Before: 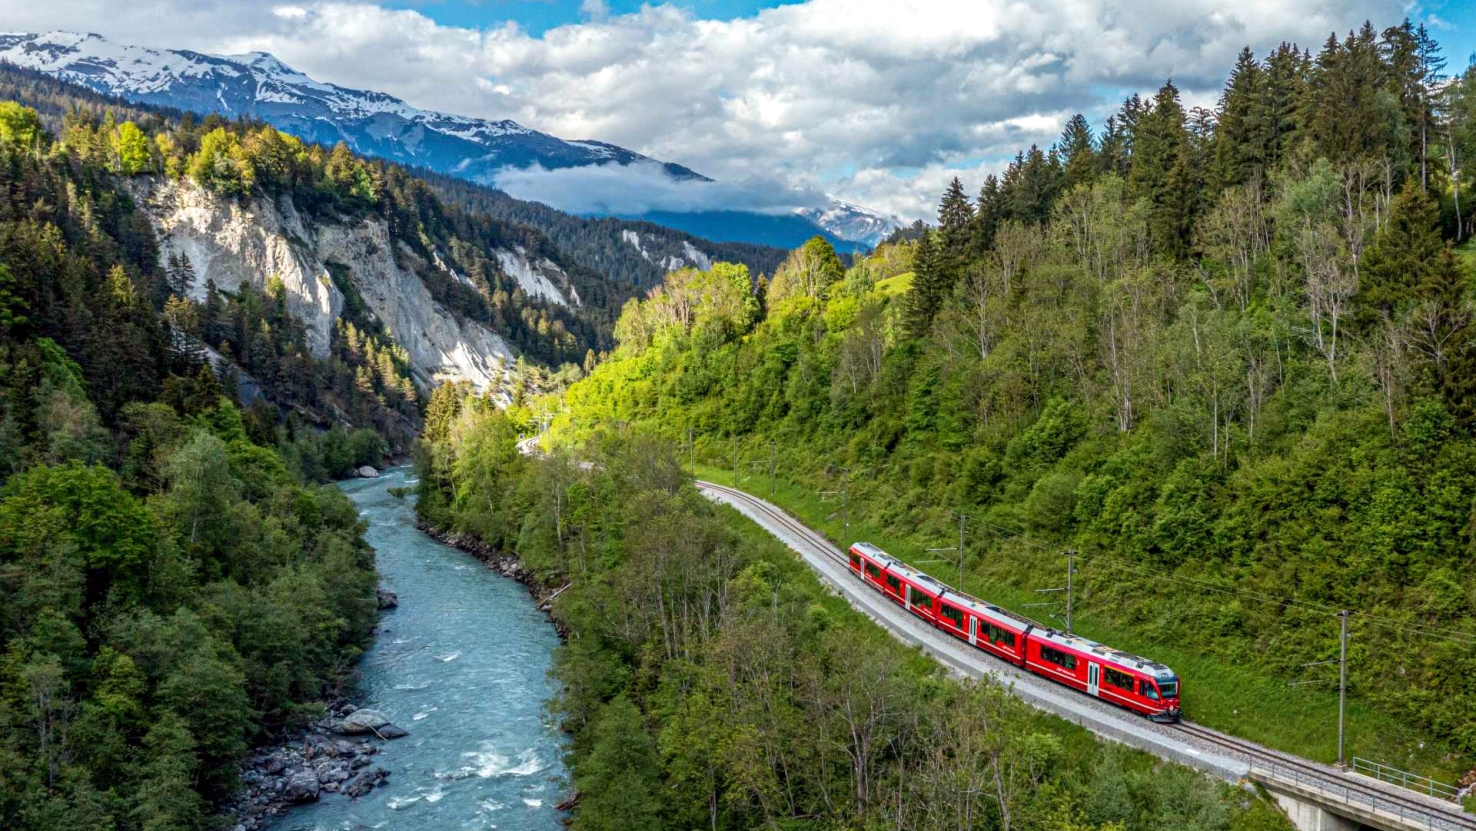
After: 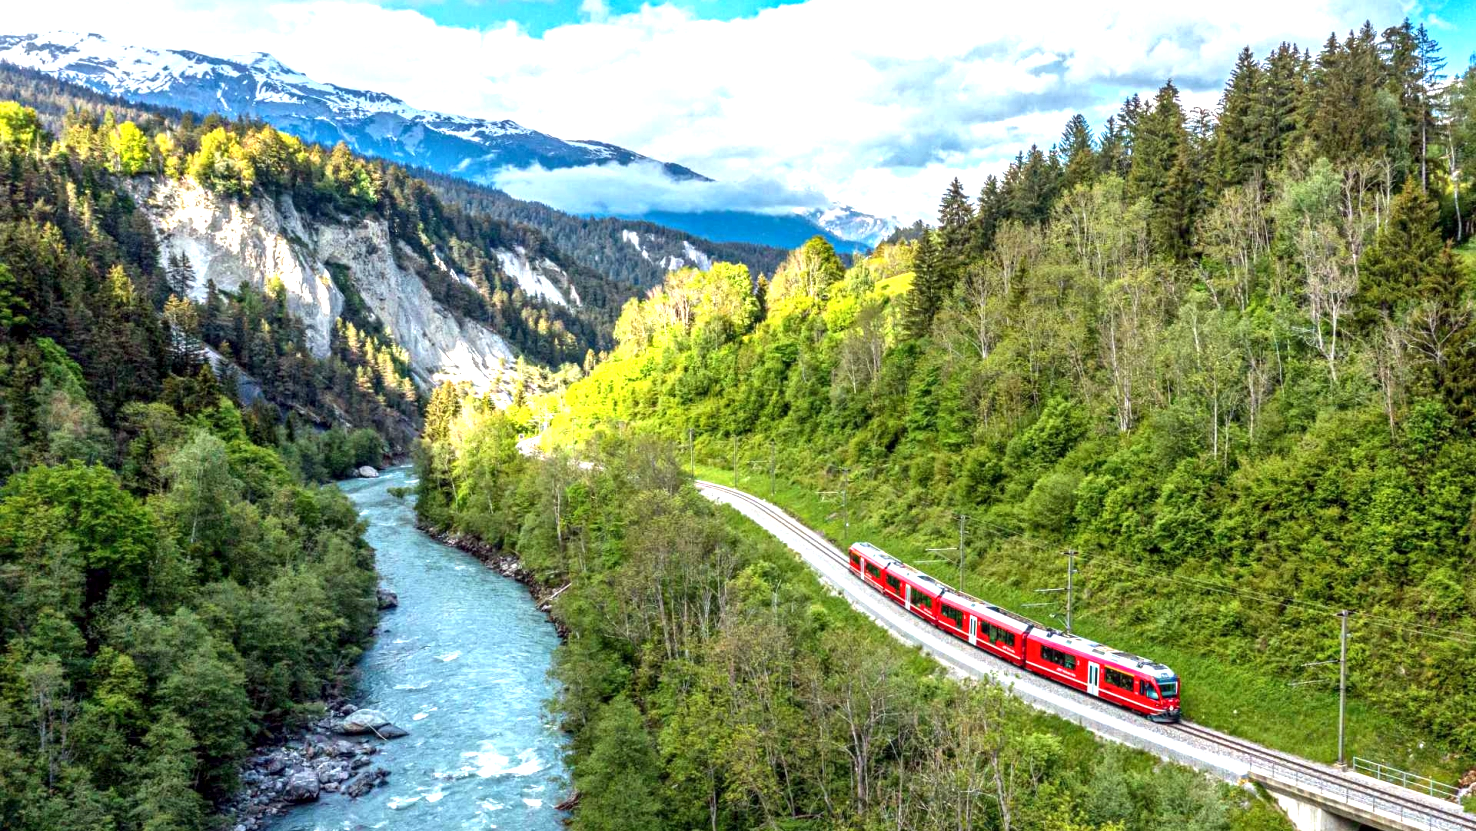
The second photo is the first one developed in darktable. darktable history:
exposure: black level correction 0, exposure 1.098 EV, compensate highlight preservation false
local contrast: mode bilateral grid, contrast 20, coarseness 50, detail 120%, midtone range 0.2
